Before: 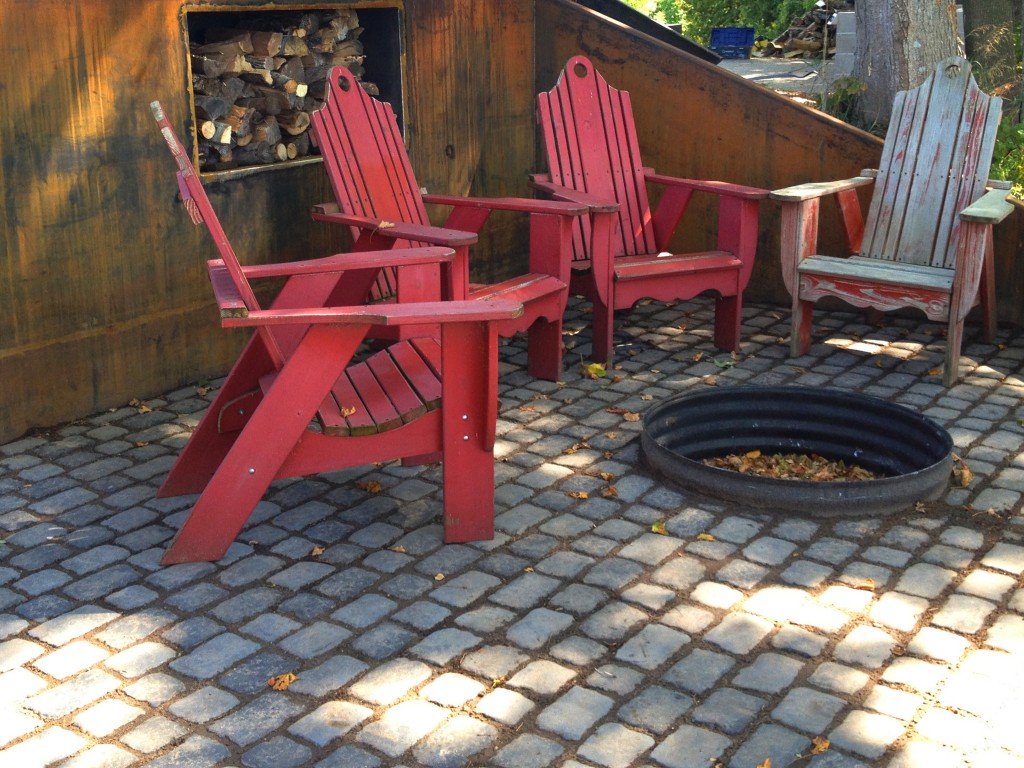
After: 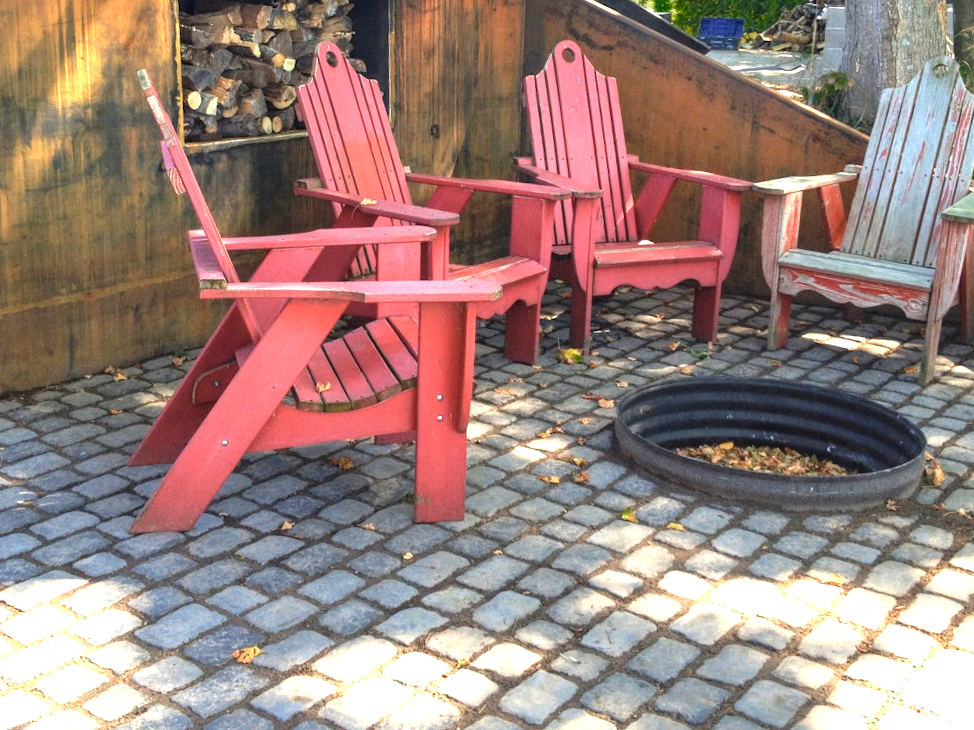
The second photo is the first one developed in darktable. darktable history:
contrast brightness saturation: contrast 0.047, brightness 0.065, saturation 0.014
local contrast: on, module defaults
exposure: exposure 0.727 EV, compensate highlight preservation false
levels: black 0.105%
crop and rotate: angle -2.21°
color zones: curves: ch0 [(0.25, 0.5) (0.347, 0.092) (0.75, 0.5)]; ch1 [(0.25, 0.5) (0.33, 0.51) (0.75, 0.5)]
